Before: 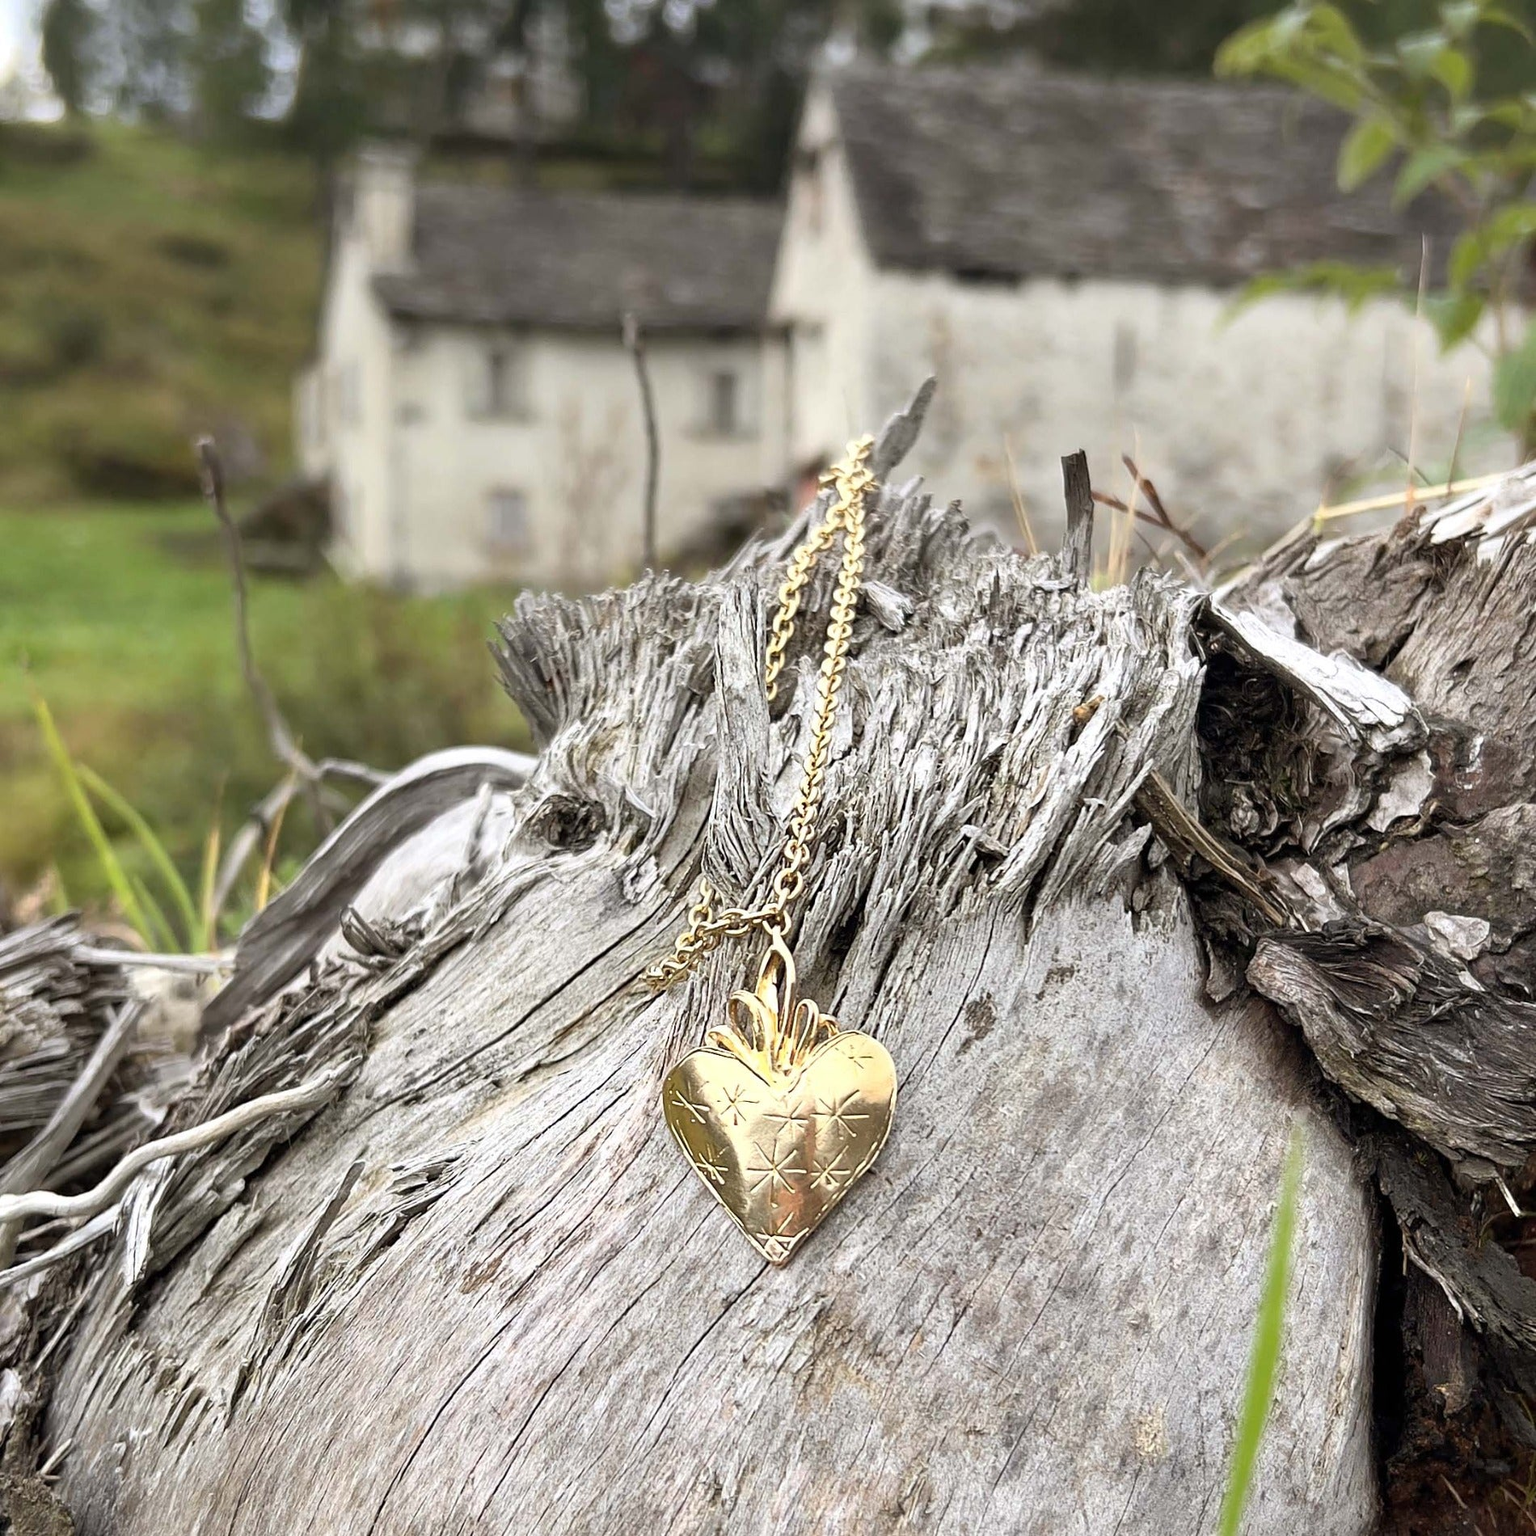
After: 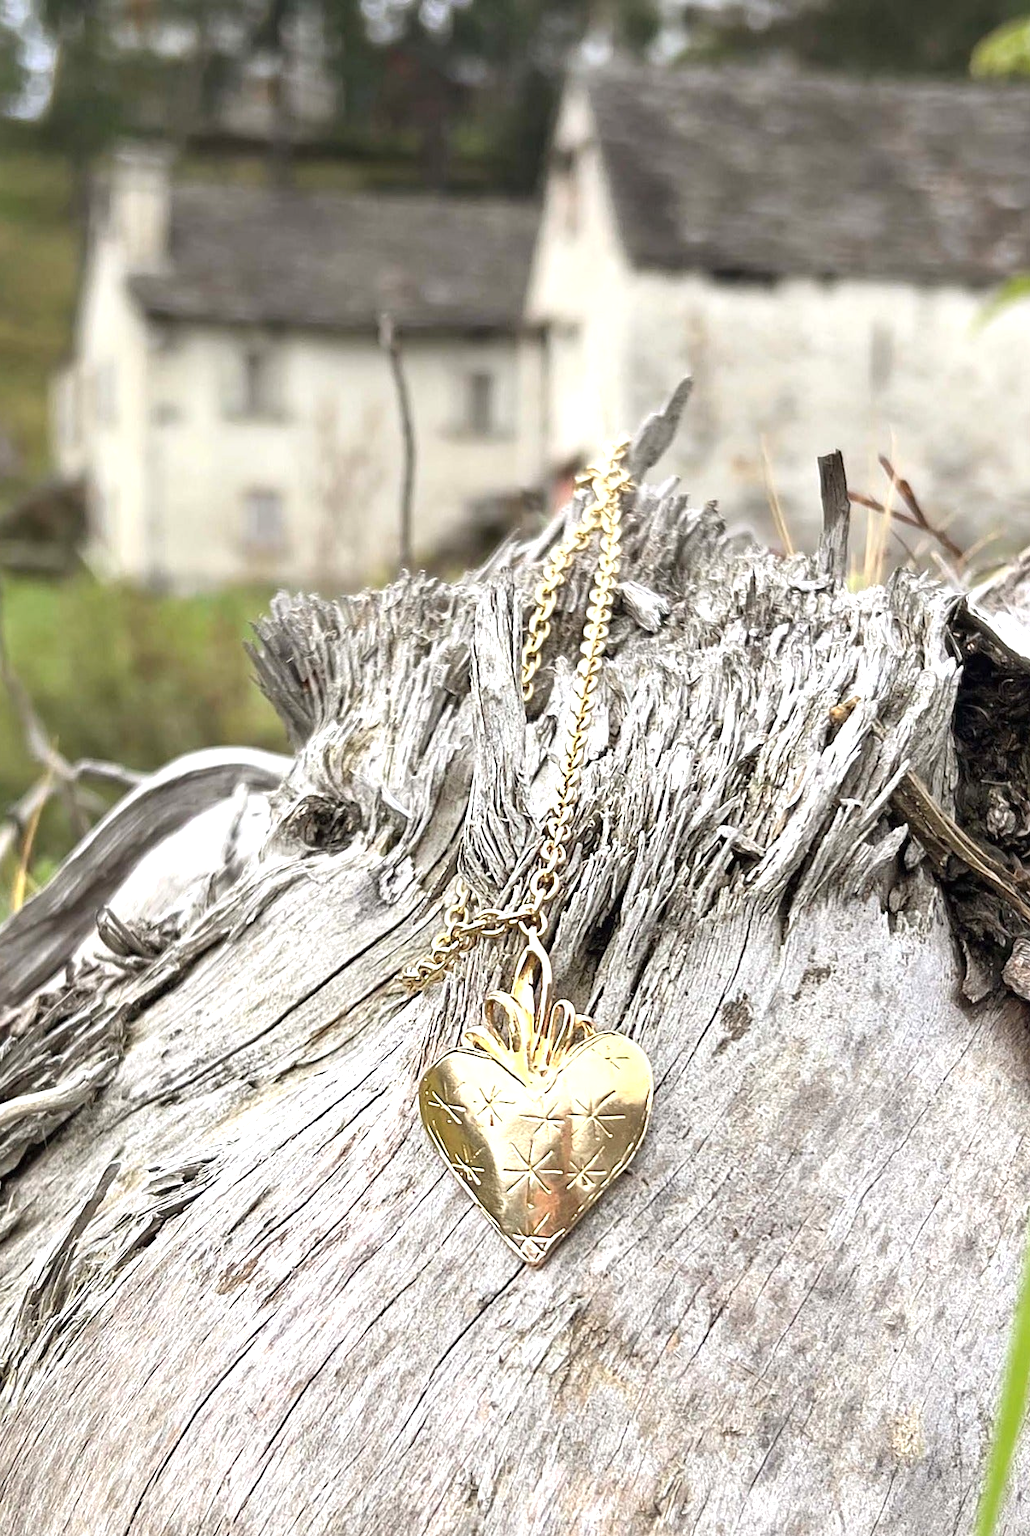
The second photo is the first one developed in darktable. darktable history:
crop and rotate: left 15.907%, right 16.994%
exposure: black level correction 0, exposure 0.499 EV, compensate exposure bias true, compensate highlight preservation false
